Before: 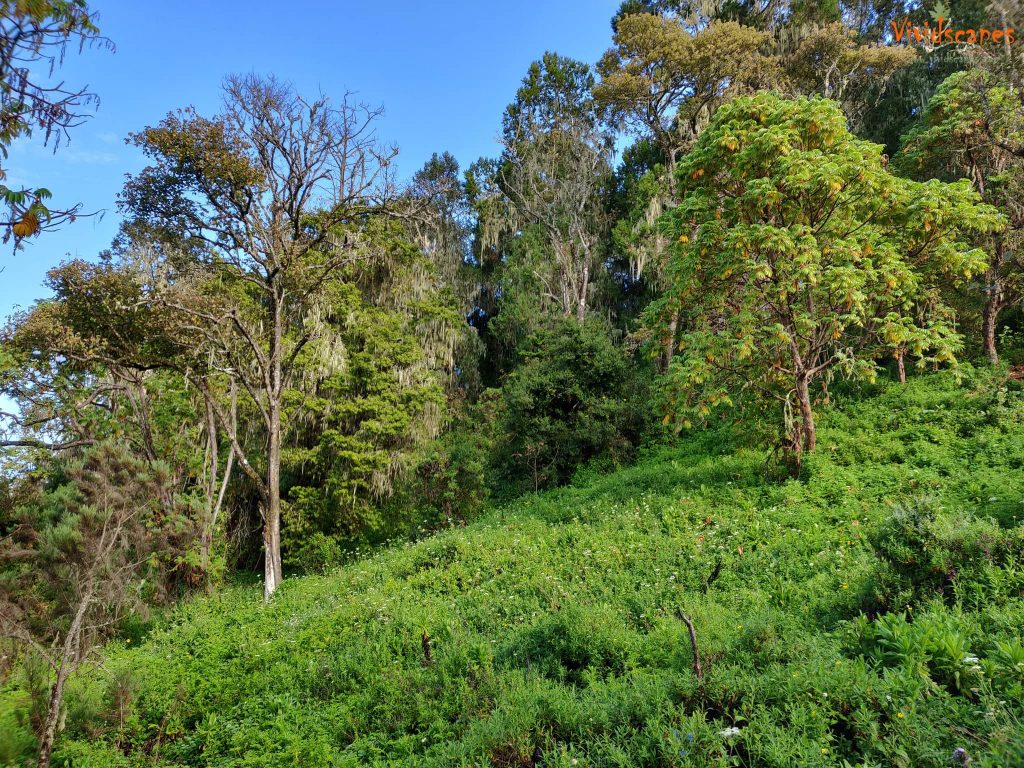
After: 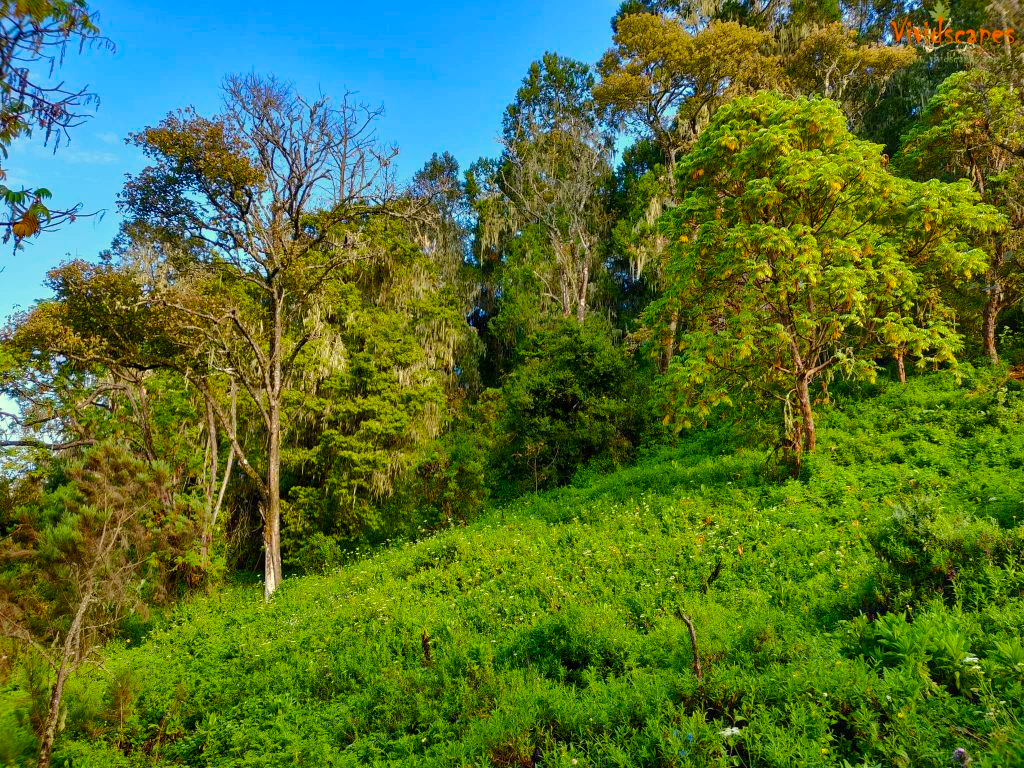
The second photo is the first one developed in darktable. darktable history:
white balance: red 1.029, blue 0.92
color balance rgb: perceptual saturation grading › global saturation 20%, perceptual saturation grading › highlights -25%, perceptual saturation grading › shadows 25%, global vibrance 50%
